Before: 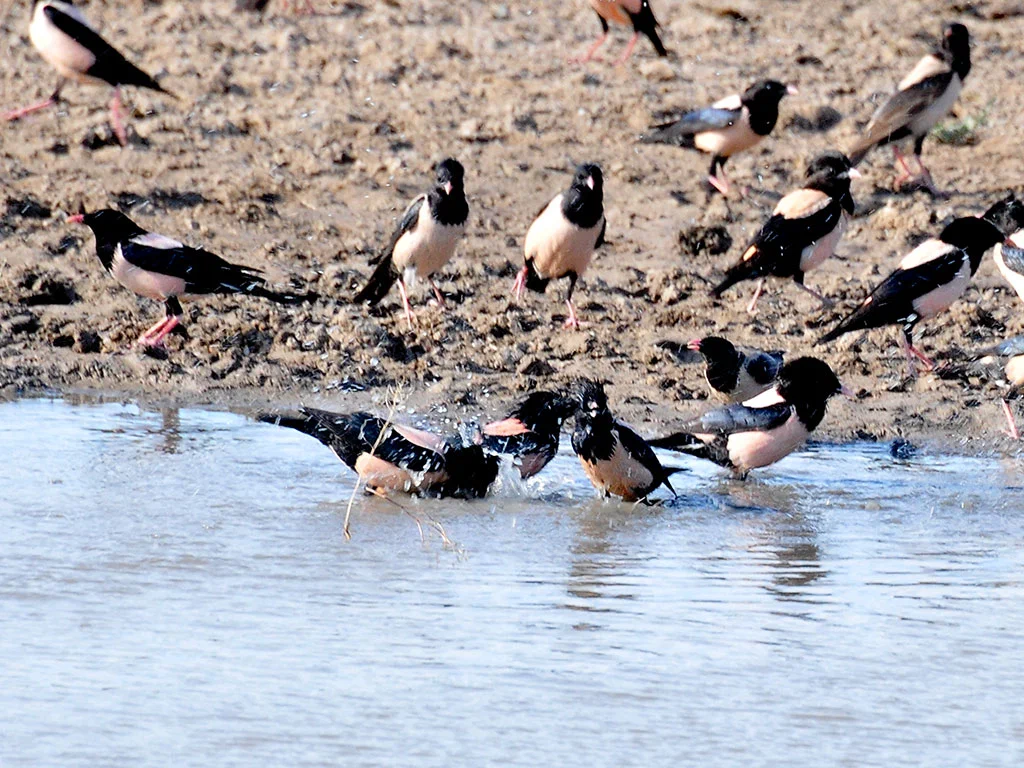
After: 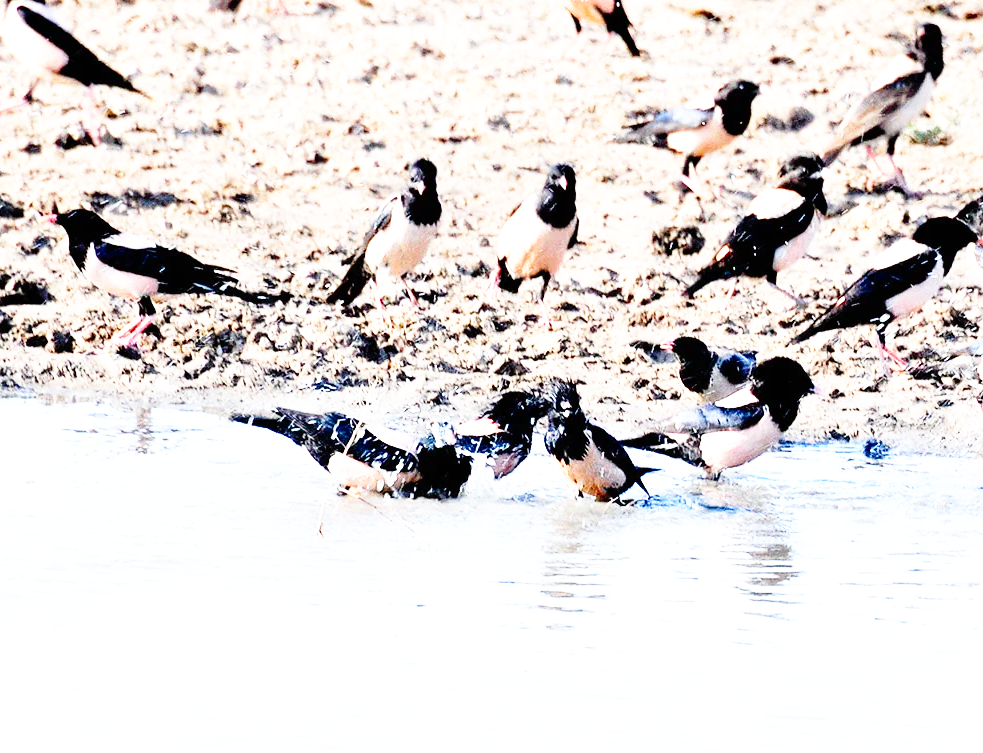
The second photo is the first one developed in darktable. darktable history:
crop and rotate: left 2.657%, right 1.294%, bottom 1.838%
exposure: black level correction 0, exposure 0.701 EV, compensate highlight preservation false
base curve: curves: ch0 [(0, 0) (0.012, 0.01) (0.073, 0.168) (0.31, 0.711) (0.645, 0.957) (1, 1)], preserve colors none
tone equalizer: on, module defaults
